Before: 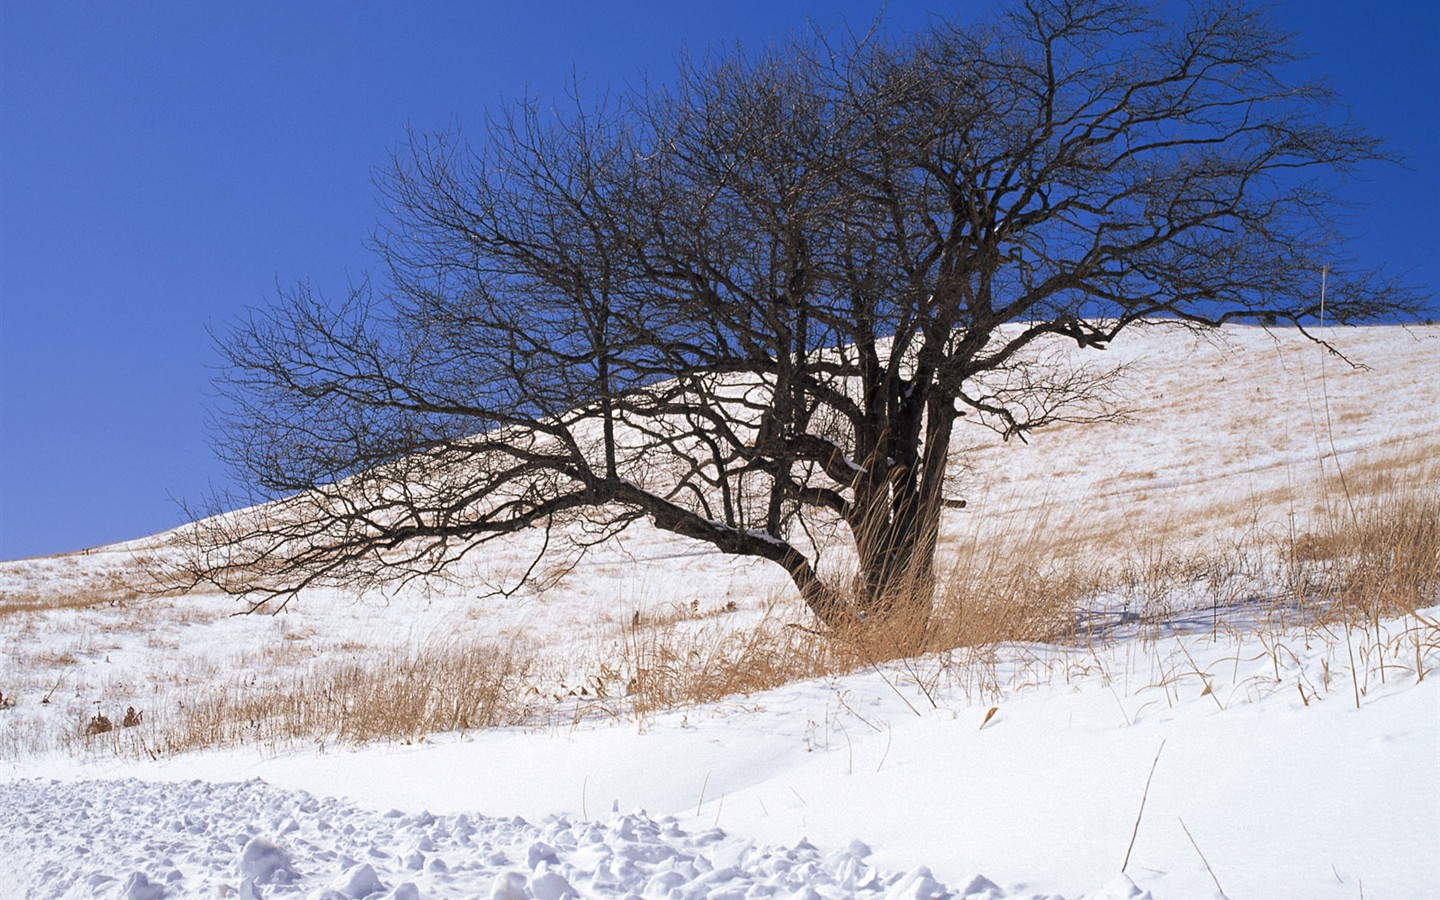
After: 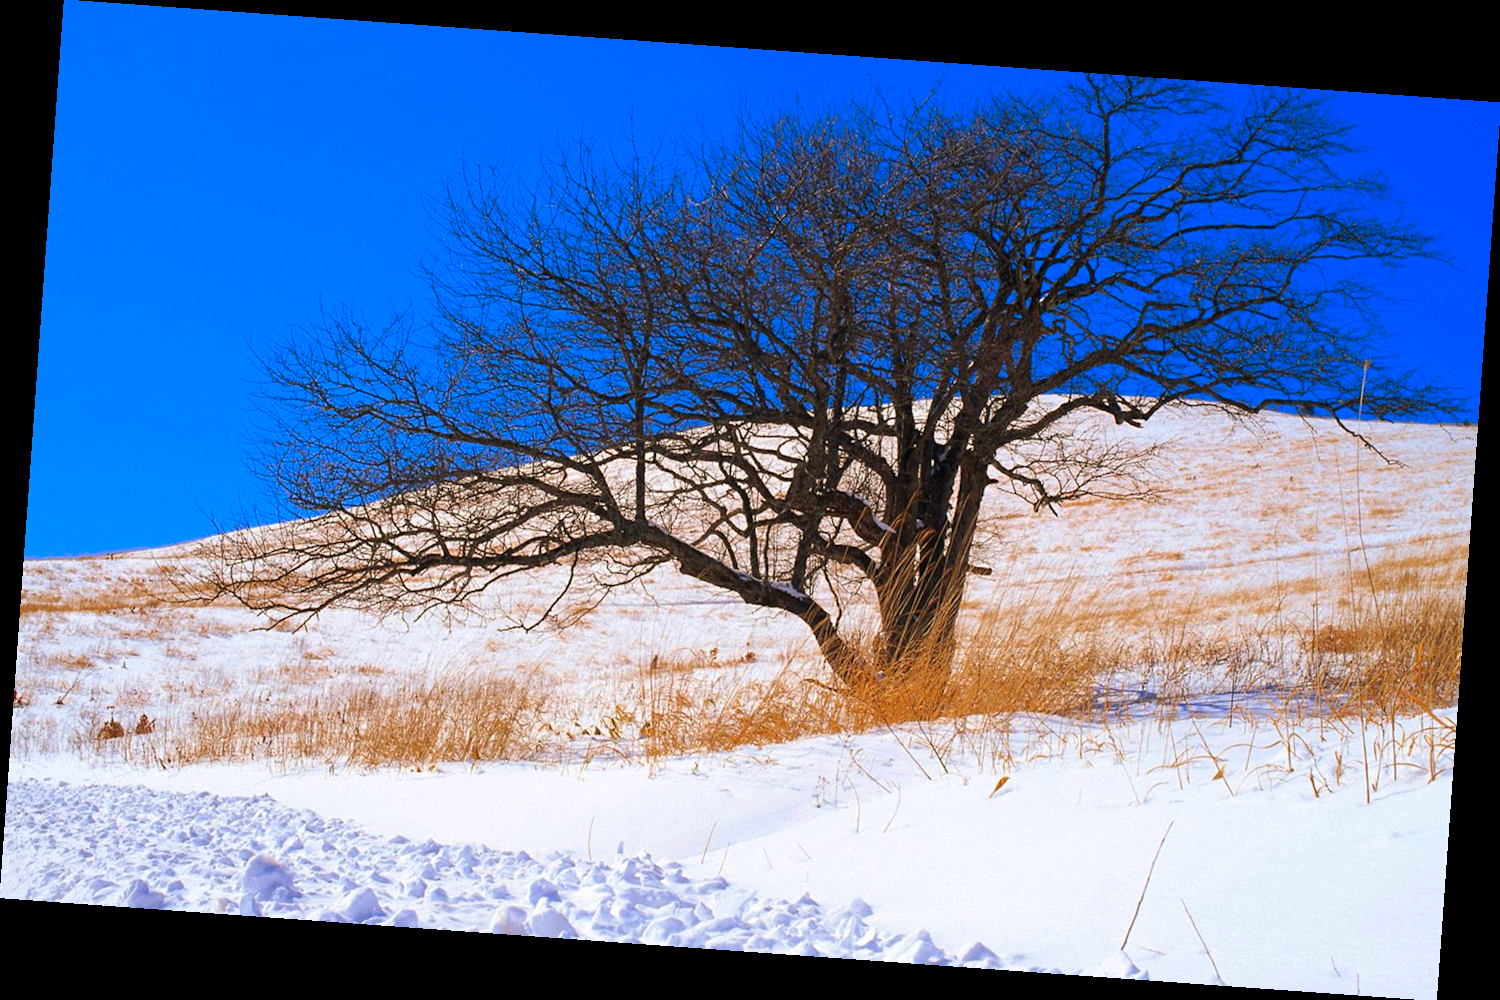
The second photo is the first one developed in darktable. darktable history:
color correction: saturation 2.15
rotate and perspective: rotation 4.1°, automatic cropping off
